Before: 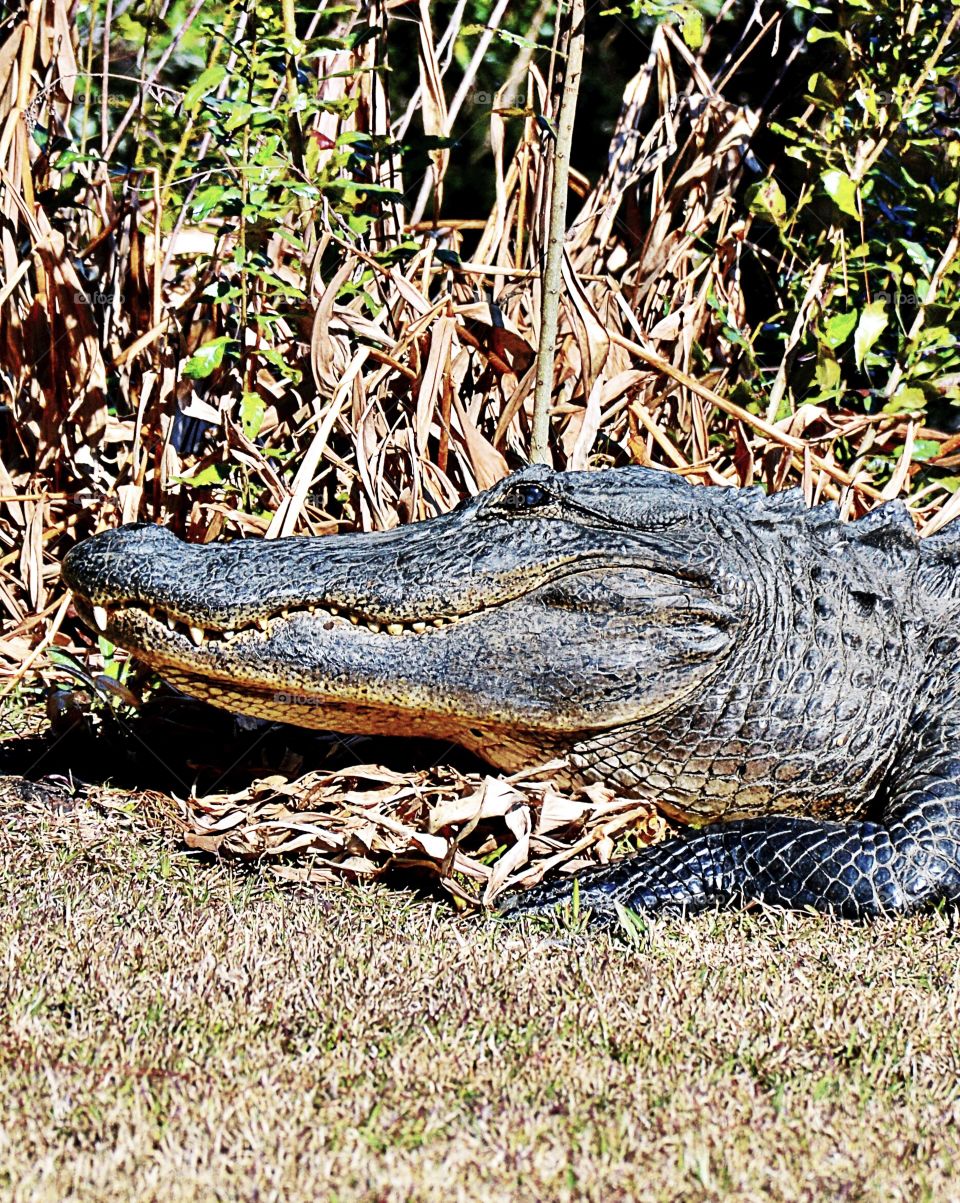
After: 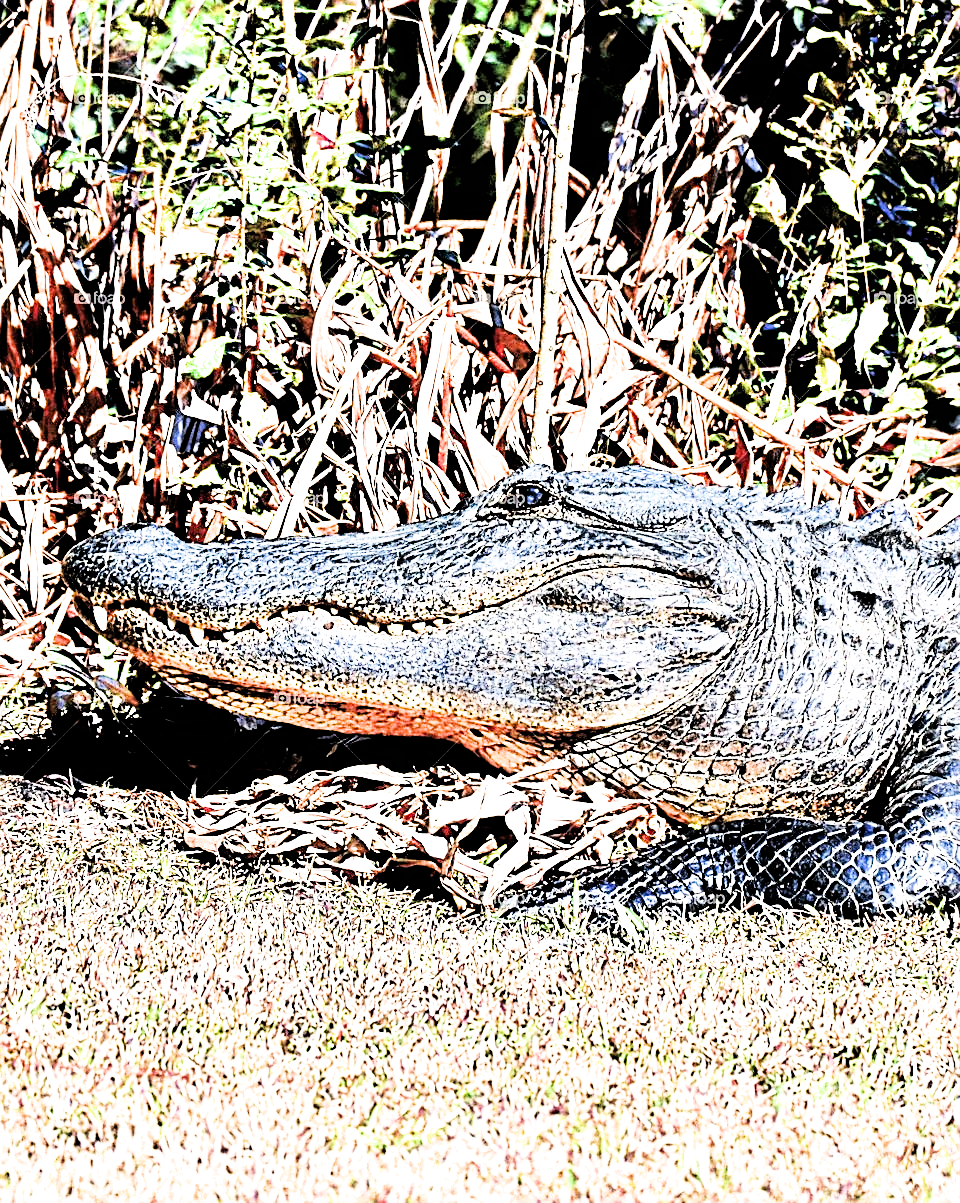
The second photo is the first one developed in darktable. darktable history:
sharpen: on, module defaults
tone equalizer: -8 EV -1.1 EV, -7 EV -1.01 EV, -6 EV -0.848 EV, -5 EV -0.588 EV, -3 EV 0.581 EV, -2 EV 0.889 EV, -1 EV 0.997 EV, +0 EV 1.08 EV
exposure: black level correction 0, exposure 1.2 EV, compensate exposure bias true, compensate highlight preservation false
filmic rgb: black relative exposure -5.13 EV, white relative exposure 3.96 EV, hardness 2.88, contrast 1.3
